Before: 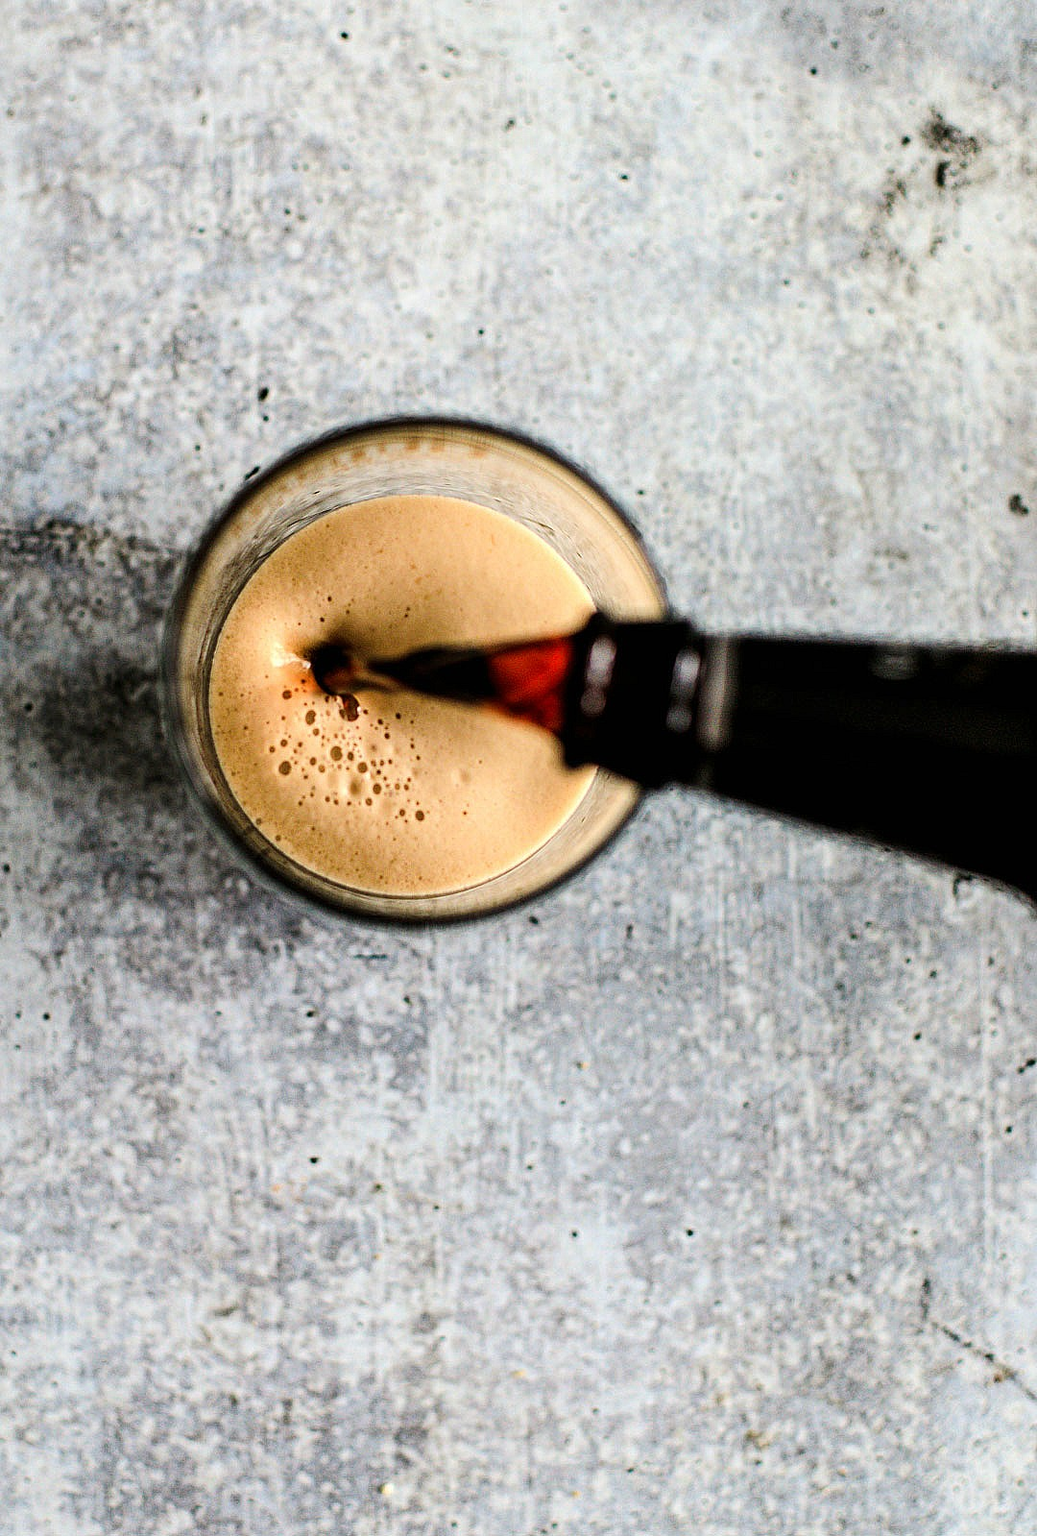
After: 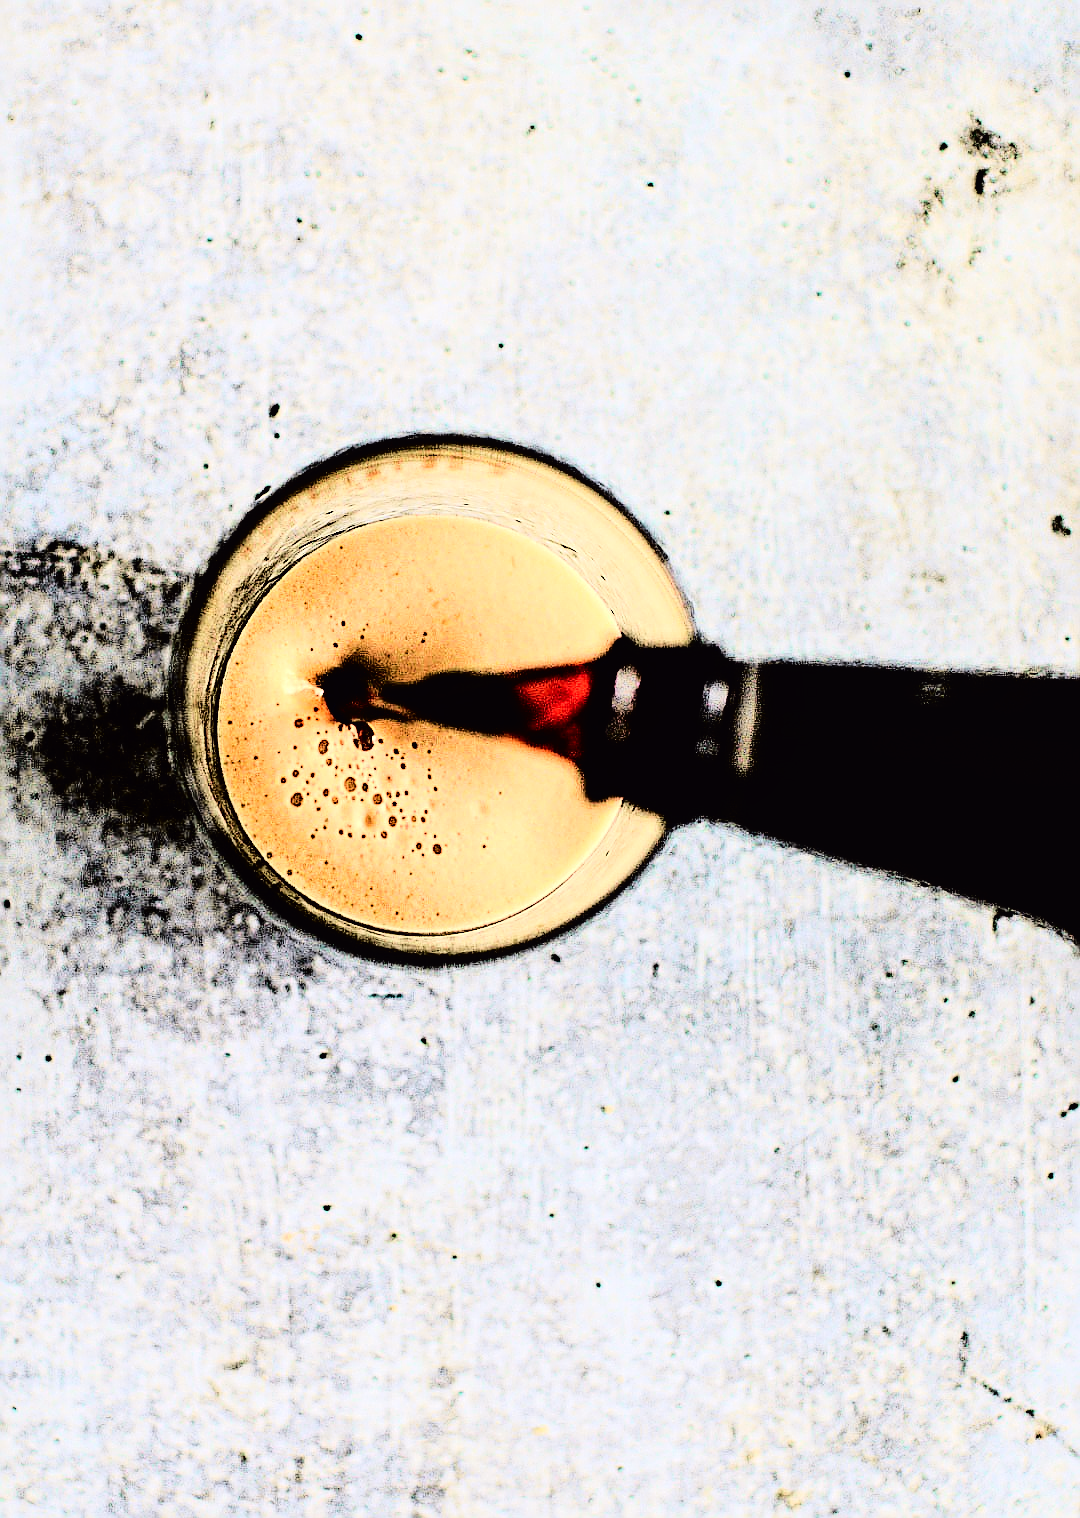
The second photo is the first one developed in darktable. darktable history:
exposure: exposure -0.04 EV, compensate highlight preservation false
crop and rotate: top 0.002%, bottom 5.035%
base curve: curves: ch0 [(0, 0) (0.036, 0.01) (0.123, 0.254) (0.258, 0.504) (0.507, 0.748) (1, 1)]
local contrast: mode bilateral grid, contrast 20, coarseness 51, detail 119%, midtone range 0.2
sharpen: amount 0.993
tone curve: curves: ch0 [(0, 0.011) (0.053, 0.026) (0.174, 0.115) (0.416, 0.417) (0.697, 0.758) (0.852, 0.902) (0.991, 0.981)]; ch1 [(0, 0) (0.264, 0.22) (0.407, 0.373) (0.463, 0.457) (0.492, 0.5) (0.512, 0.511) (0.54, 0.543) (0.585, 0.617) (0.659, 0.686) (0.78, 0.8) (1, 1)]; ch2 [(0, 0) (0.438, 0.449) (0.473, 0.469) (0.503, 0.5) (0.523, 0.534) (0.562, 0.591) (0.612, 0.627) (0.701, 0.707) (1, 1)], color space Lab, independent channels
